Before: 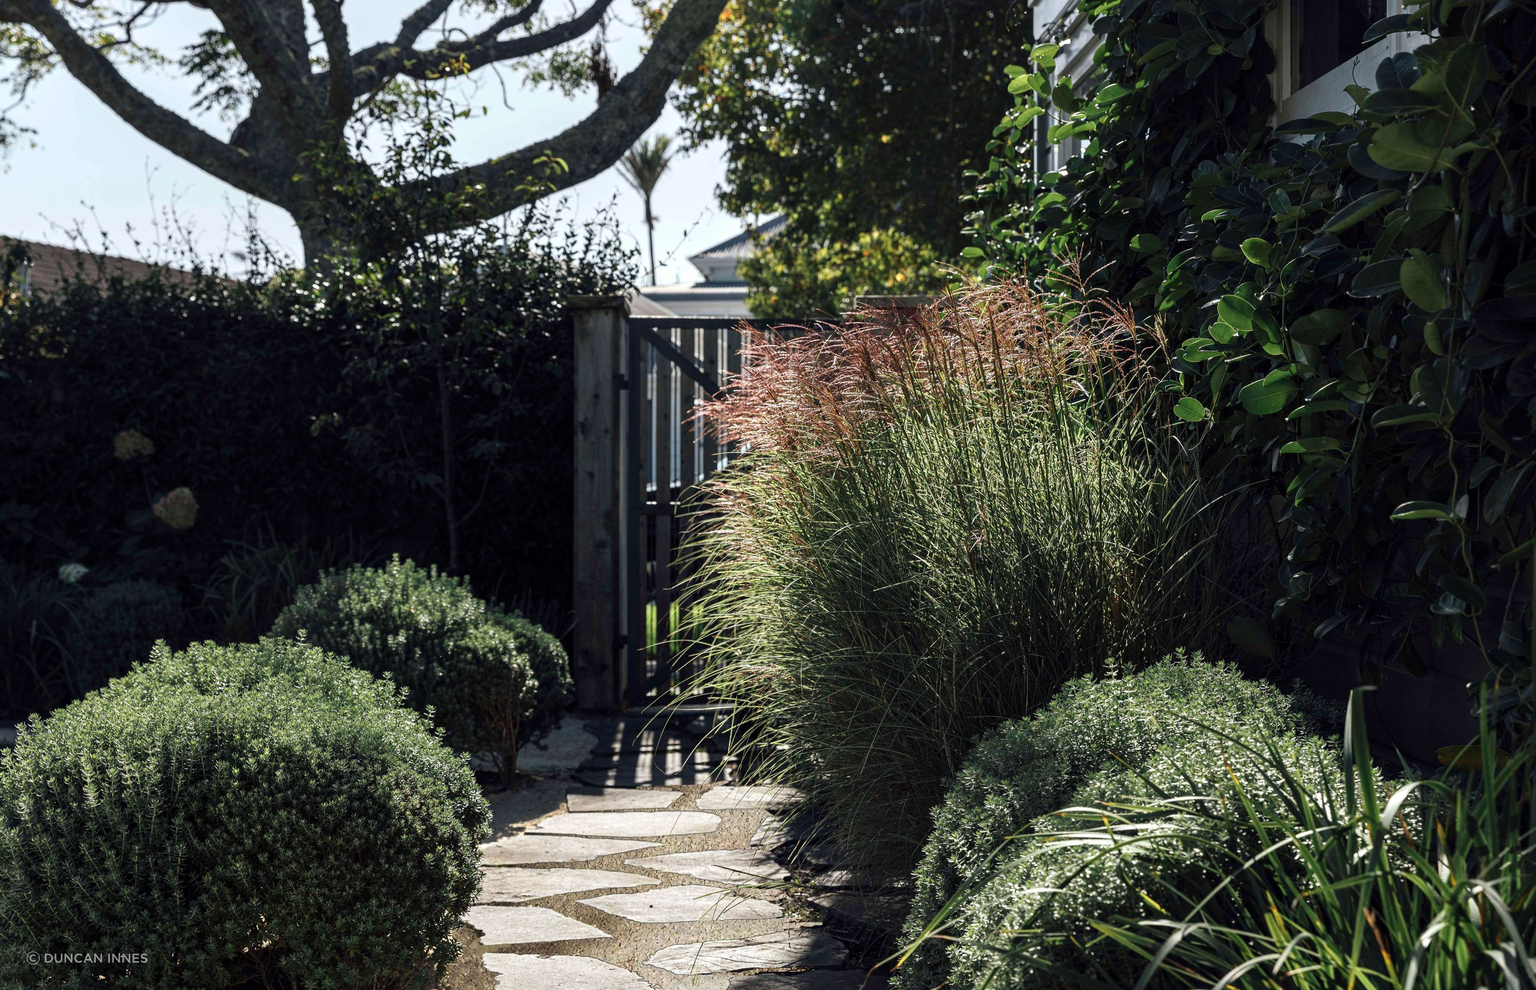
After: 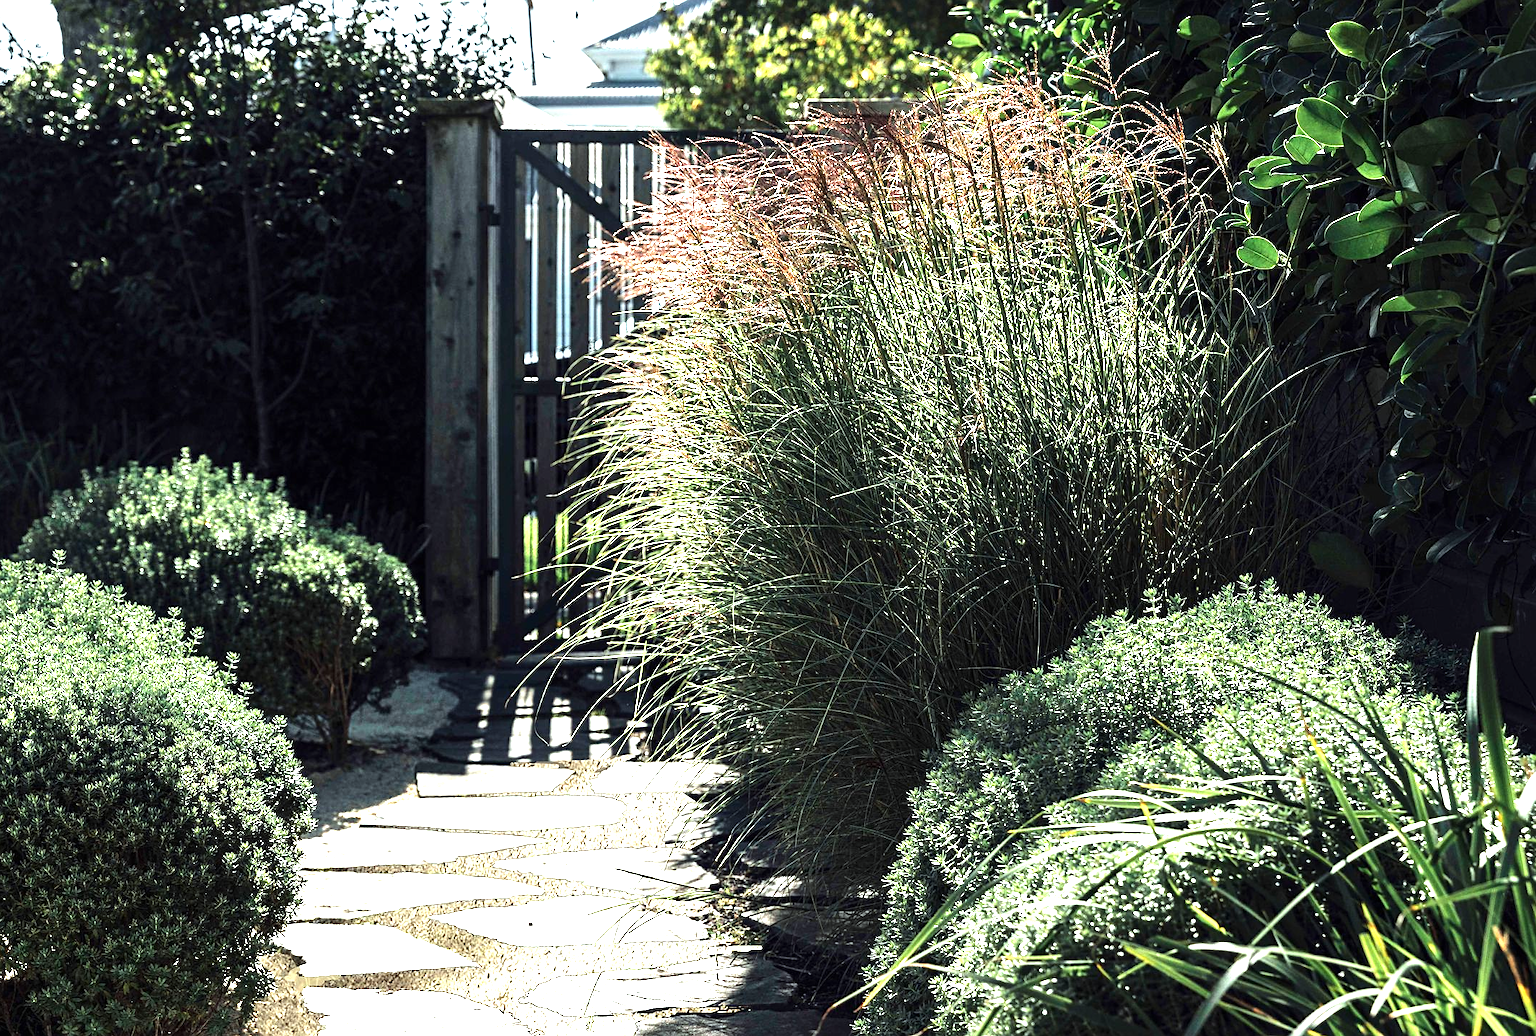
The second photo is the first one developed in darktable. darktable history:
crop: left 16.874%, top 22.488%, right 9.129%
exposure: black level correction 0, exposure 1.199 EV, compensate exposure bias true, compensate highlight preservation false
color correction: highlights a* -6.42, highlights b* 0.43
sharpen: amount 0.212
tone equalizer: -8 EV -0.728 EV, -7 EV -0.671 EV, -6 EV -0.584 EV, -5 EV -0.363 EV, -3 EV 0.385 EV, -2 EV 0.6 EV, -1 EV 0.7 EV, +0 EV 0.754 EV, edges refinement/feathering 500, mask exposure compensation -1.25 EV, preserve details no
